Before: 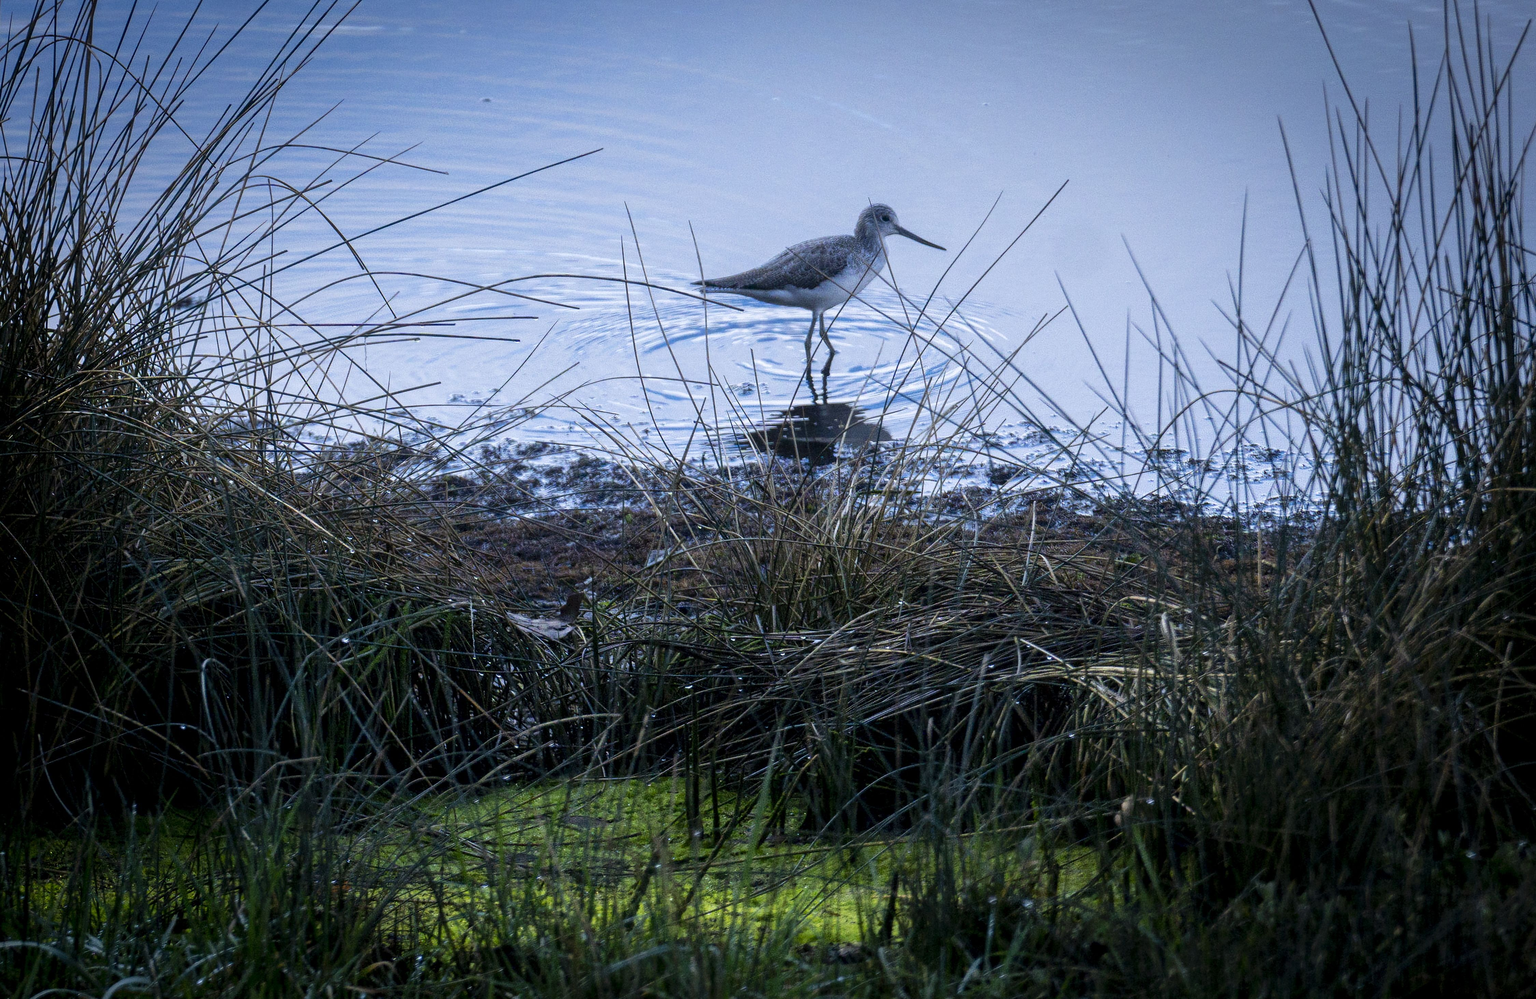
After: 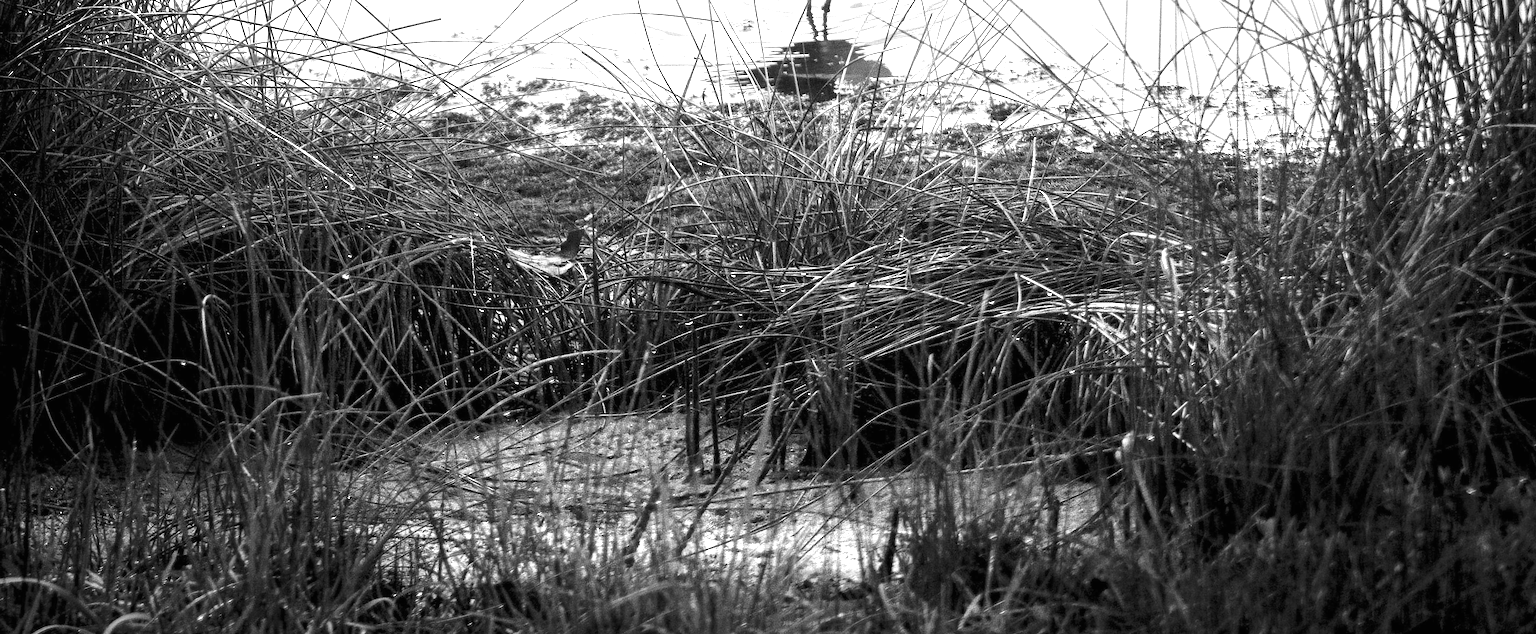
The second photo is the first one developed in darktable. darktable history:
monochrome: a 32, b 64, size 2.3
contrast brightness saturation: contrast 0.1, saturation -0.36
white balance: red 1.138, green 0.996, blue 0.812
exposure: black level correction 0, exposure 1.675 EV, compensate exposure bias true, compensate highlight preservation false
crop and rotate: top 36.435%
